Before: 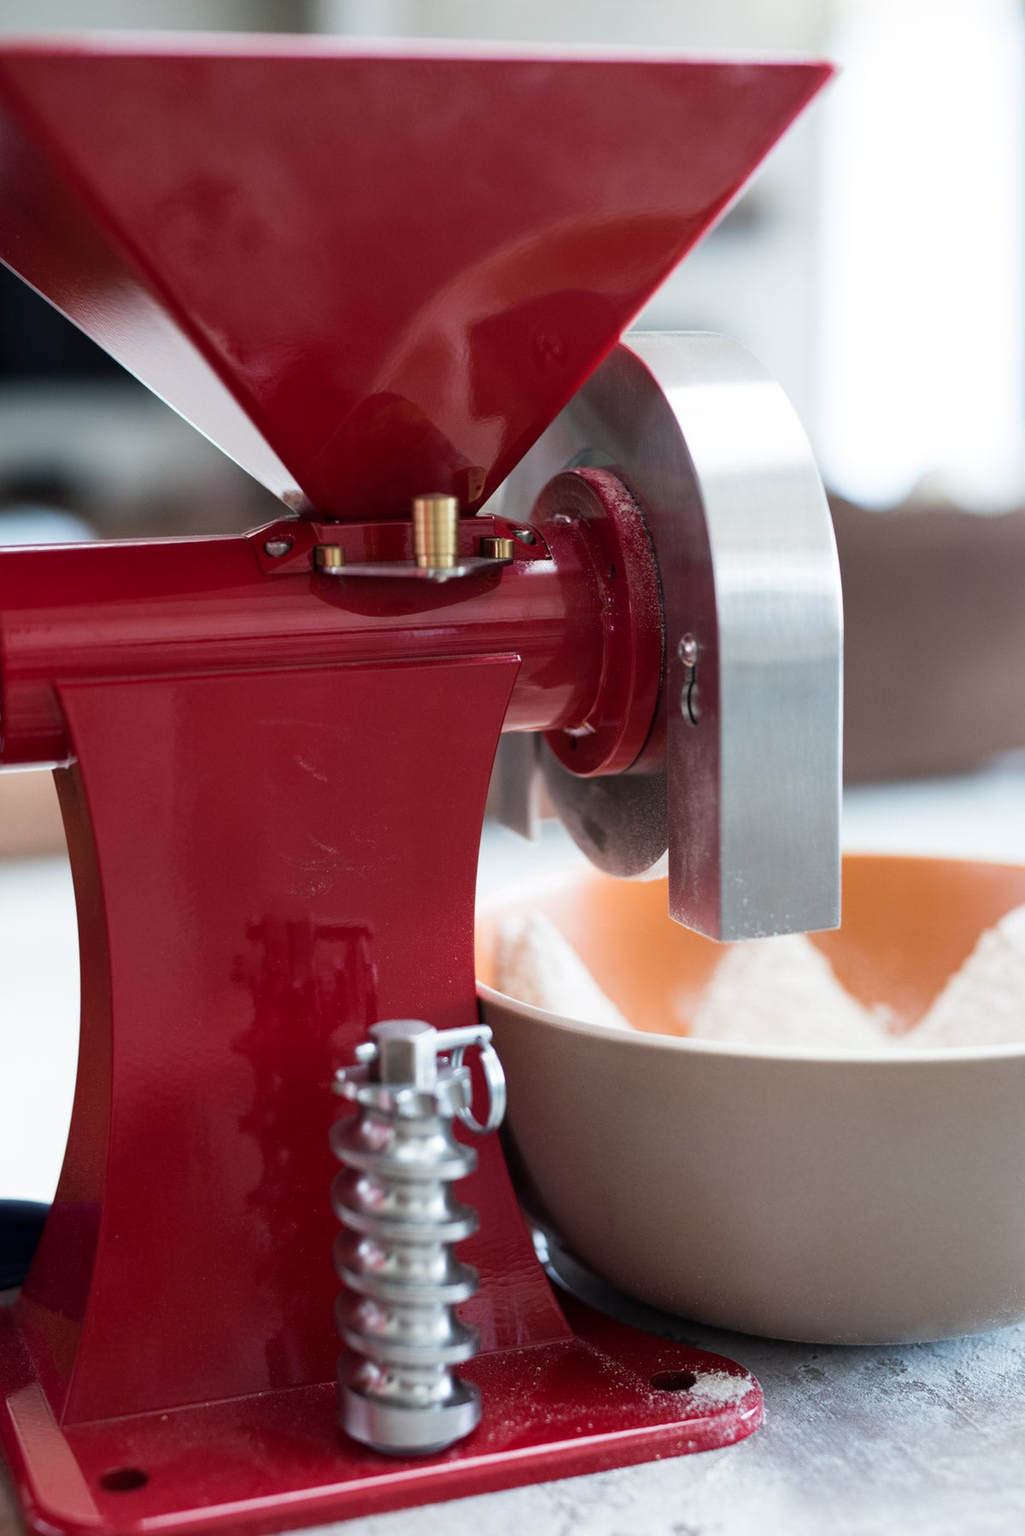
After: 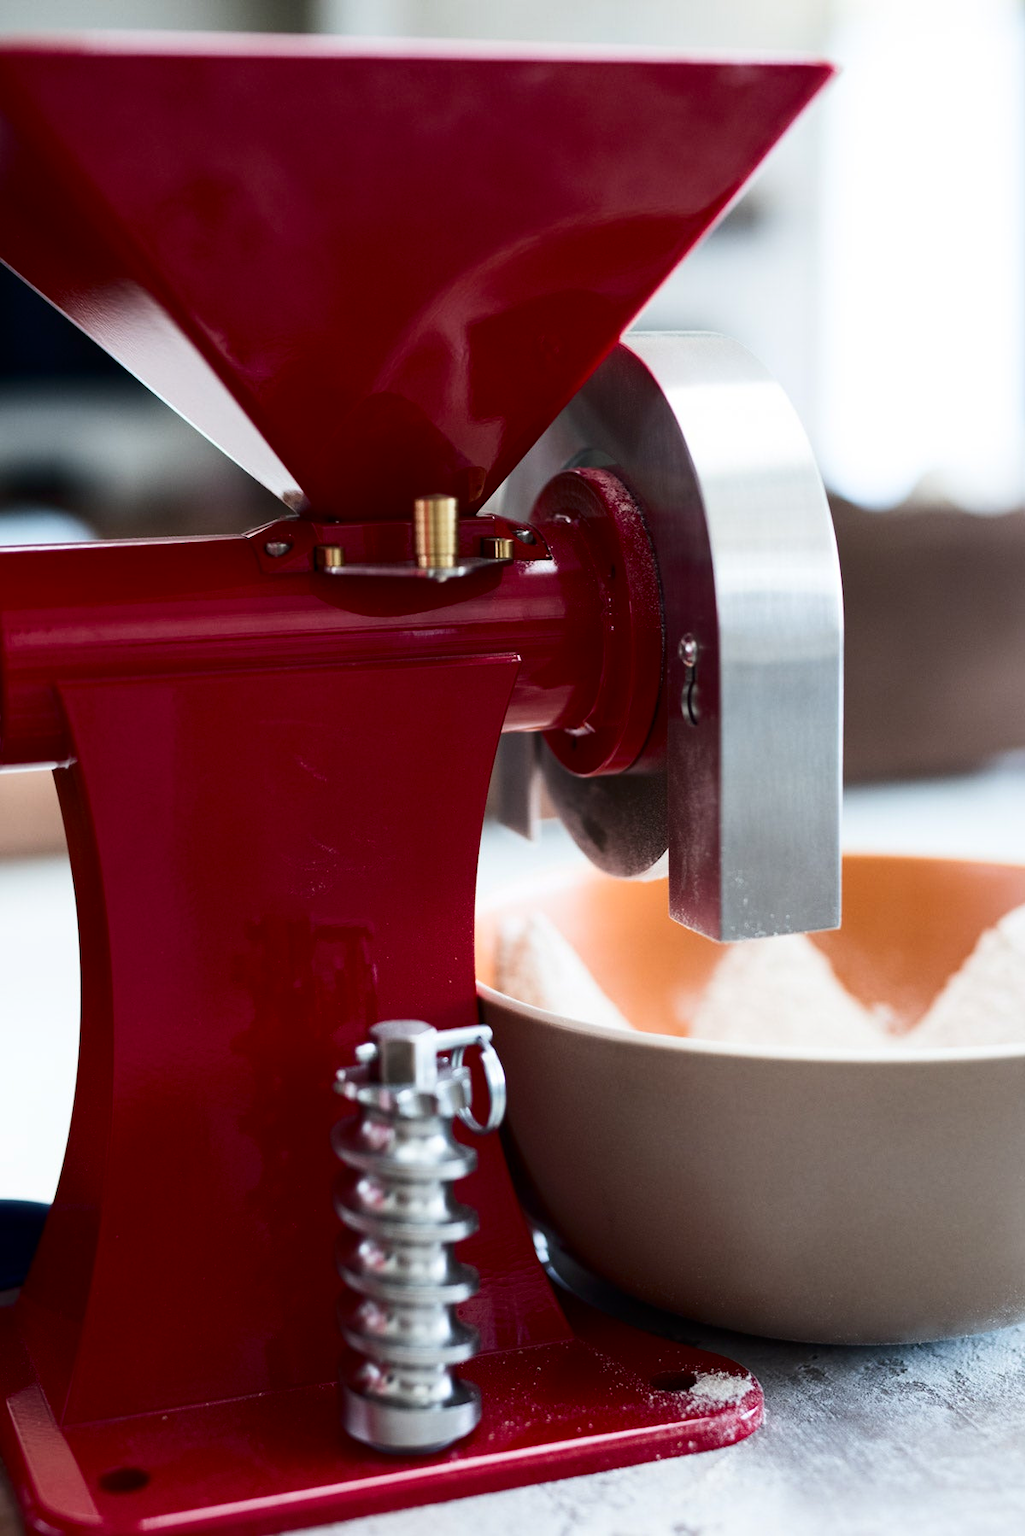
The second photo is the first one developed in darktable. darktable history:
contrast brightness saturation: contrast 0.198, brightness -0.104, saturation 0.097
